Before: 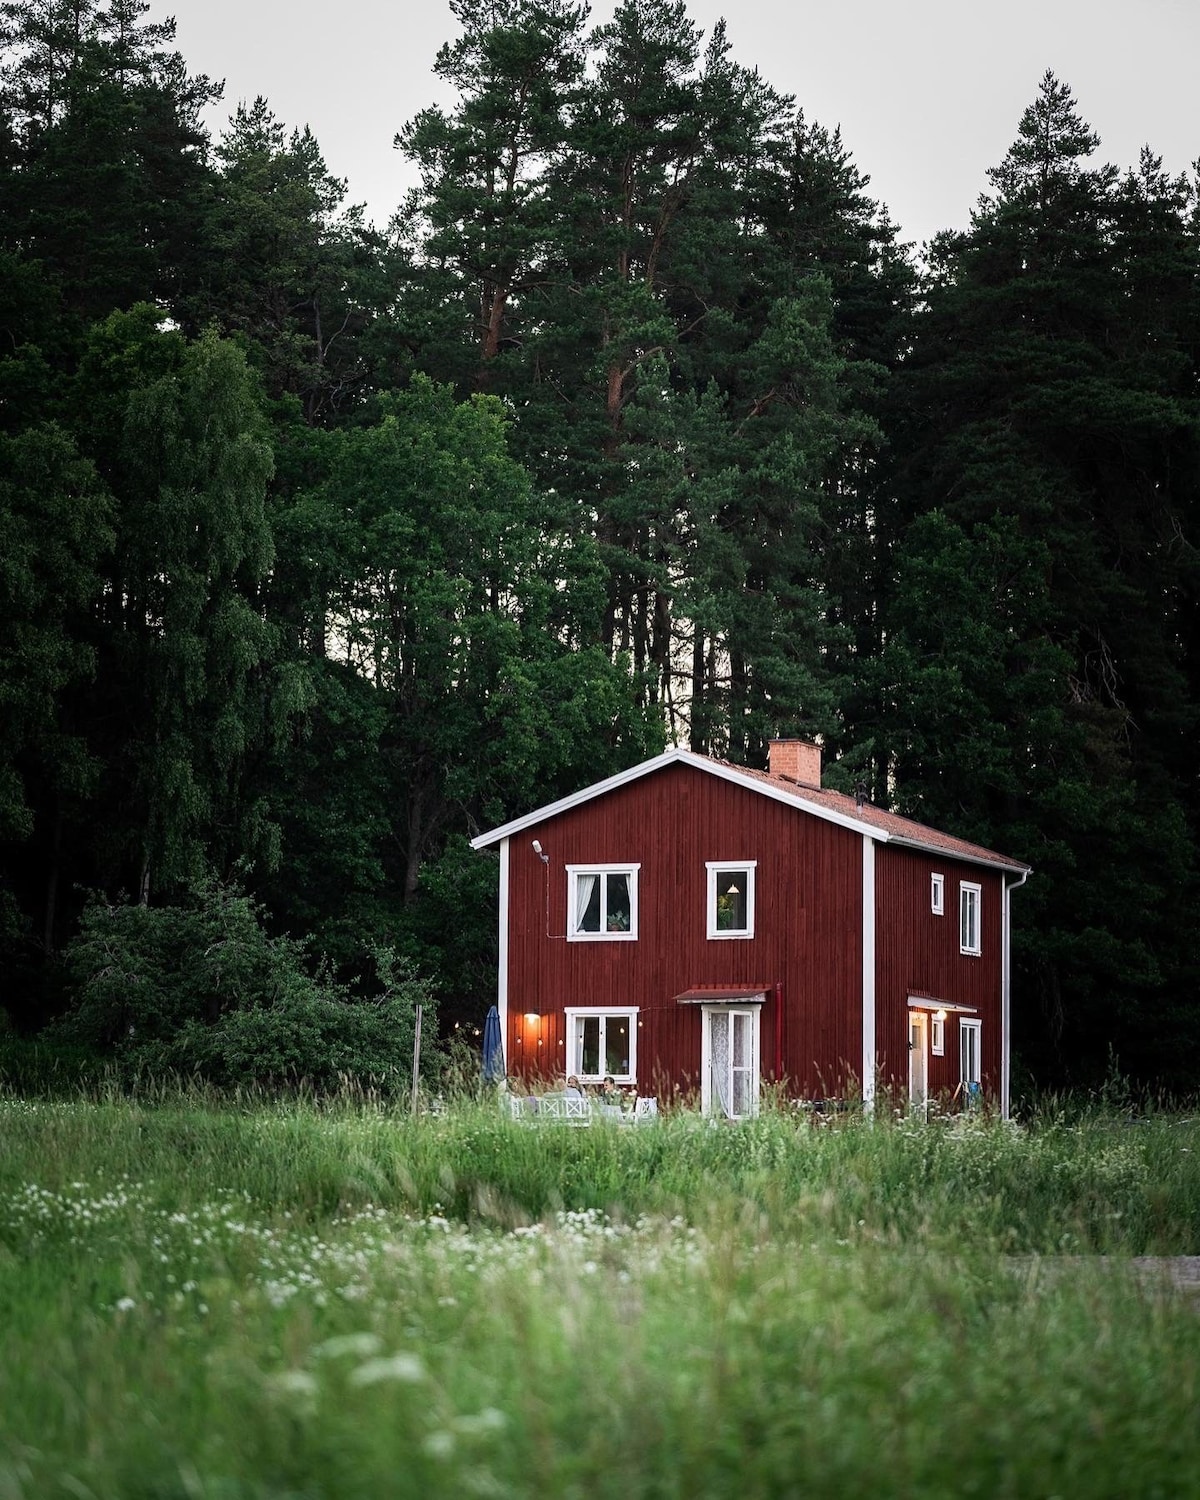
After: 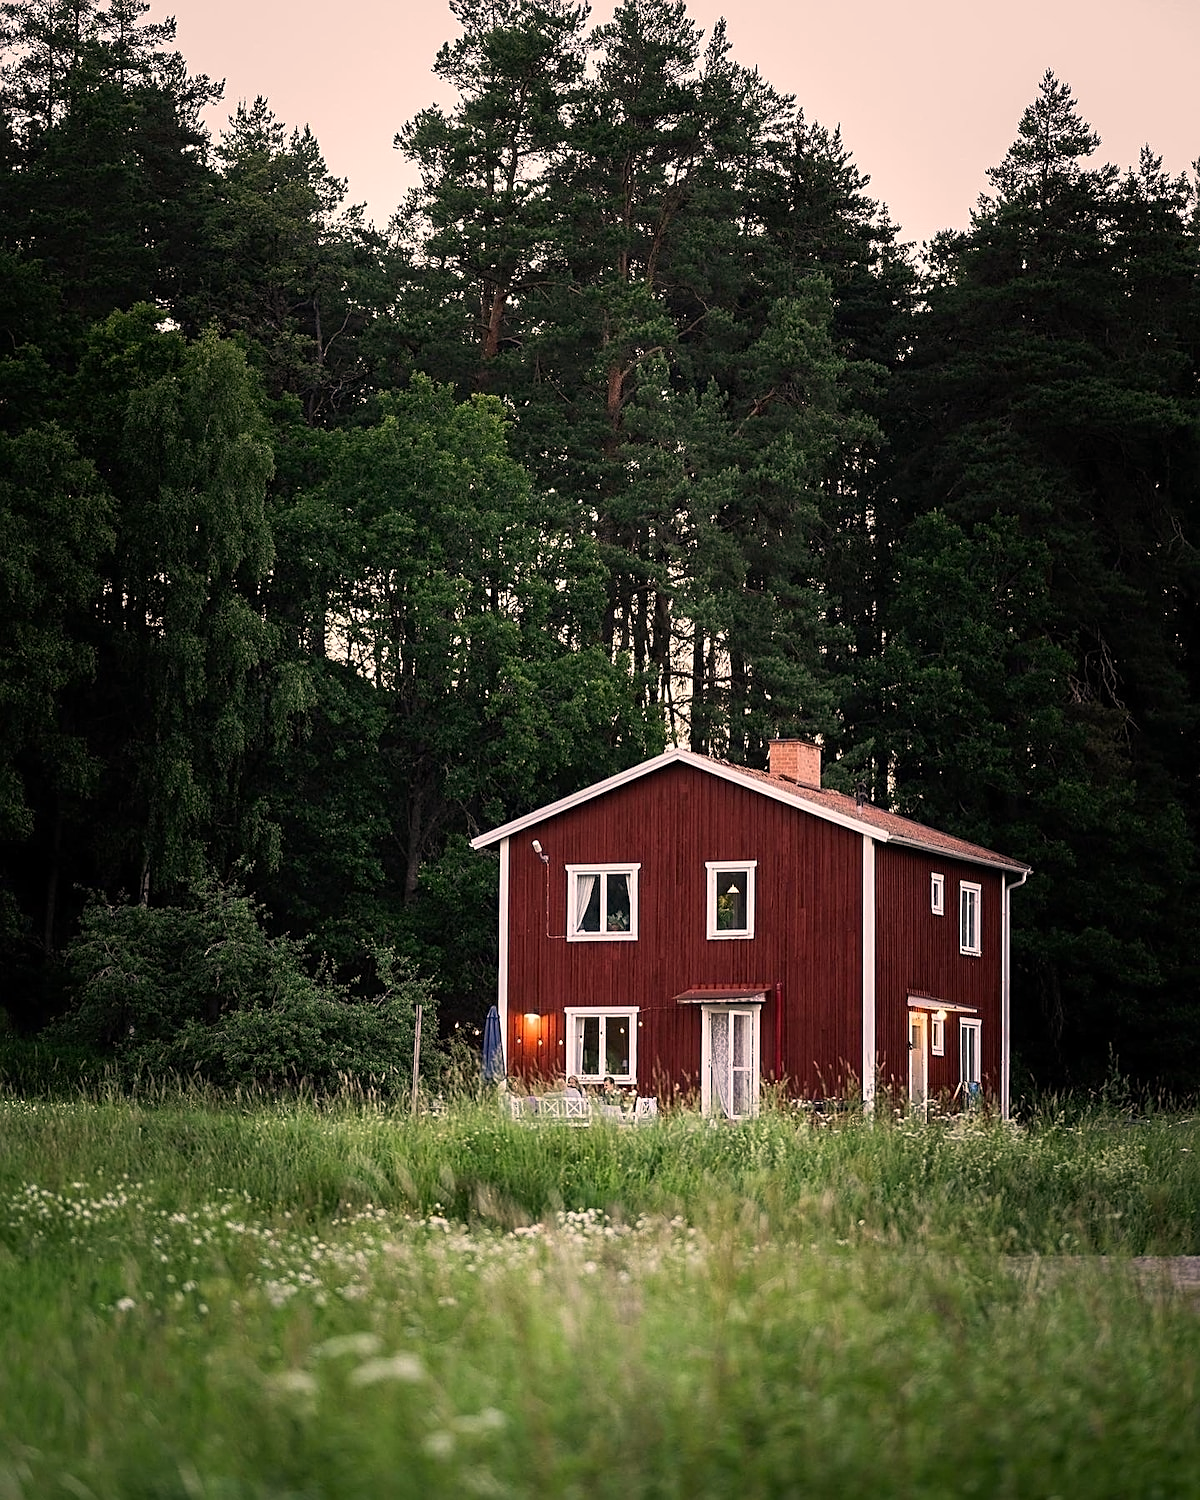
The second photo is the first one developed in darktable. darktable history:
sharpen: on, module defaults
color correction: highlights a* 11.41, highlights b* 11.8
